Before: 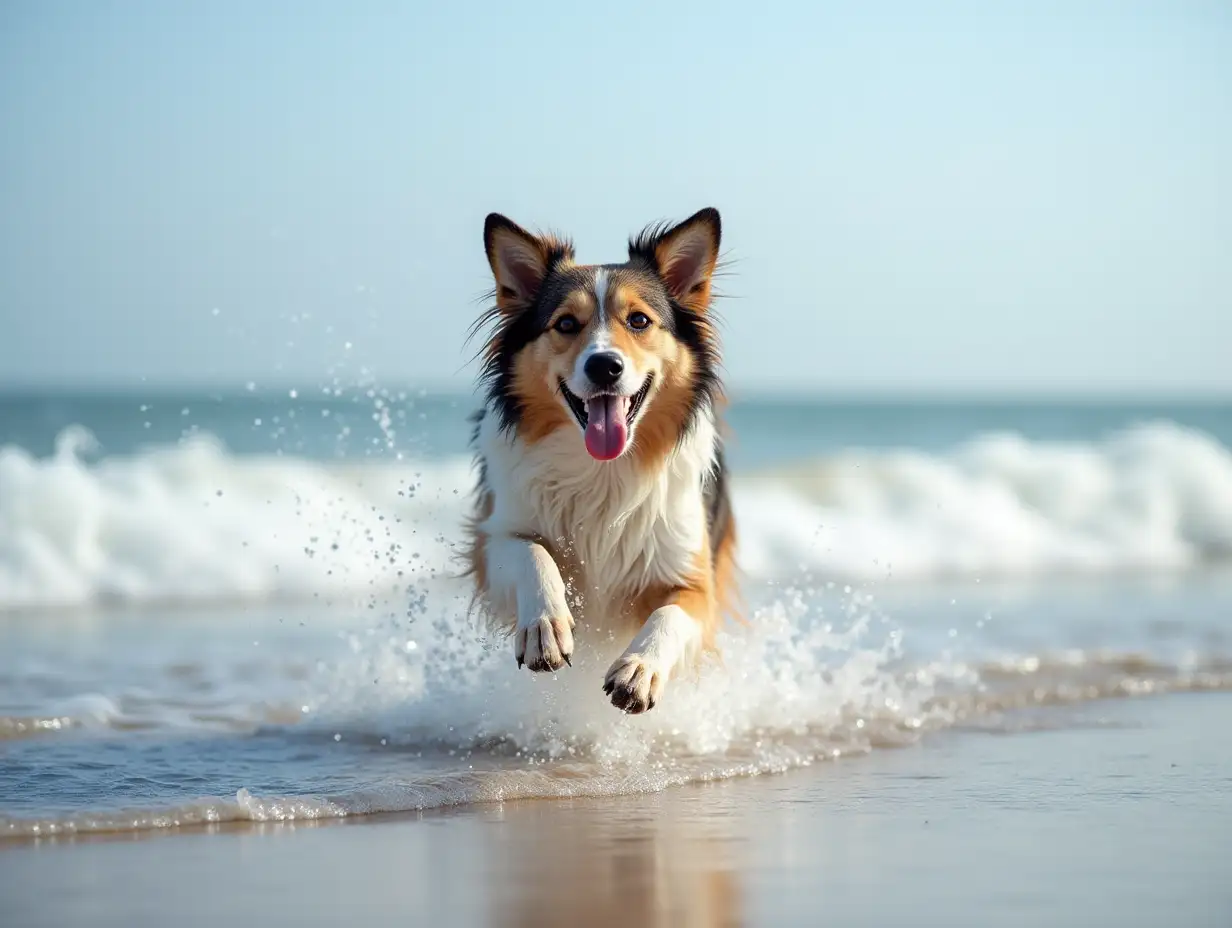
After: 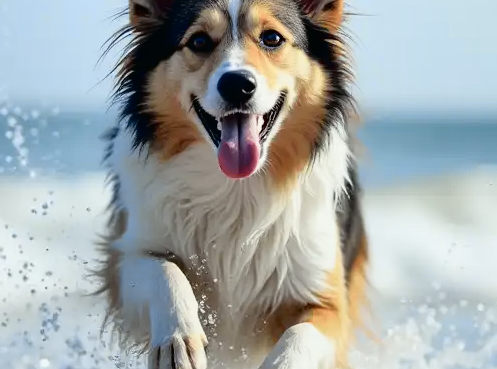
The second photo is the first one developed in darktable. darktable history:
shadows and highlights: shadows 5.77, soften with gaussian
crop: left 29.863%, top 30.487%, right 29.738%, bottom 29.645%
tone curve: curves: ch0 [(0.014, 0.013) (0.088, 0.043) (0.208, 0.176) (0.257, 0.267) (0.406, 0.483) (0.489, 0.556) (0.667, 0.73) (0.793, 0.851) (0.994, 0.974)]; ch1 [(0, 0) (0.161, 0.092) (0.35, 0.33) (0.392, 0.392) (0.457, 0.467) (0.505, 0.497) (0.537, 0.518) (0.553, 0.53) (0.58, 0.567) (0.739, 0.697) (1, 1)]; ch2 [(0, 0) (0.346, 0.362) (0.448, 0.419) (0.502, 0.499) (0.533, 0.517) (0.556, 0.533) (0.629, 0.619) (0.717, 0.678) (1, 1)], color space Lab, independent channels, preserve colors none
